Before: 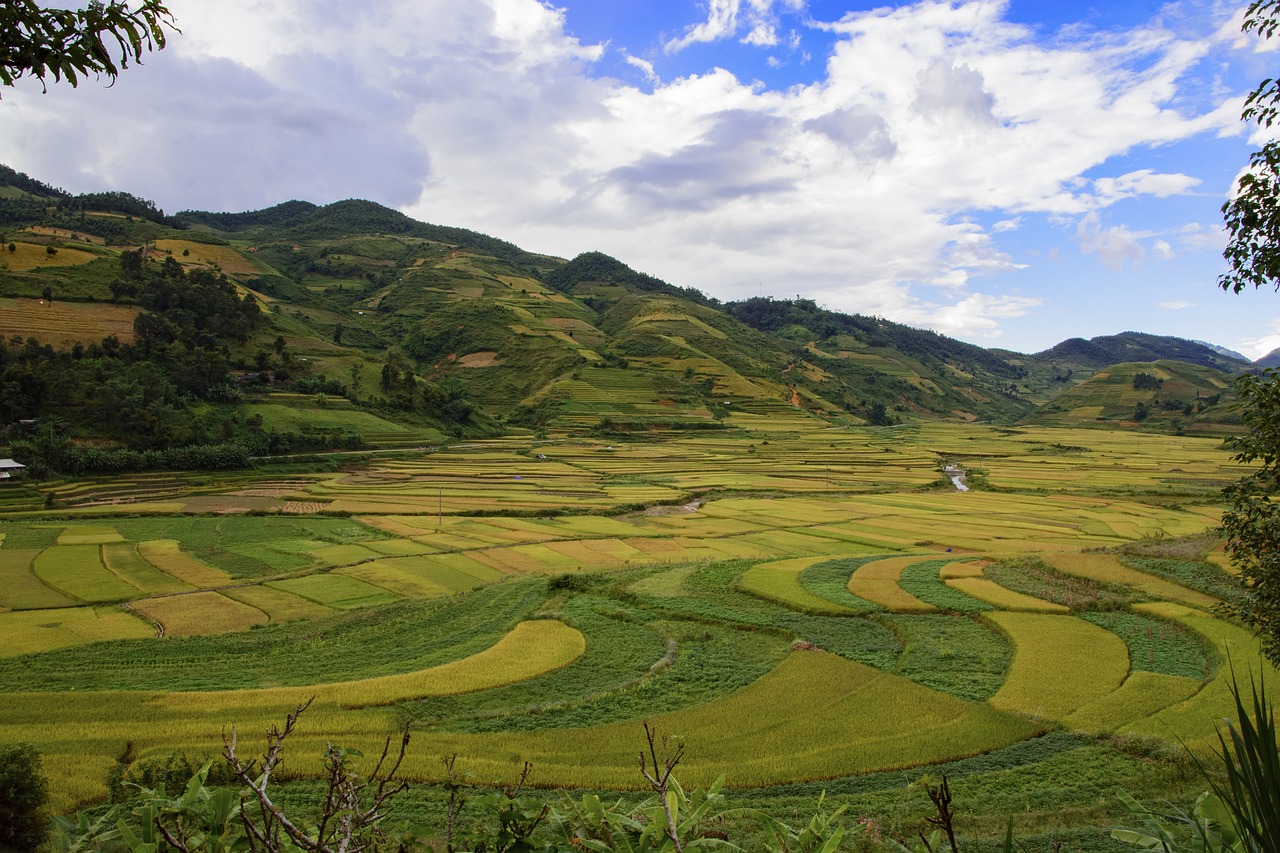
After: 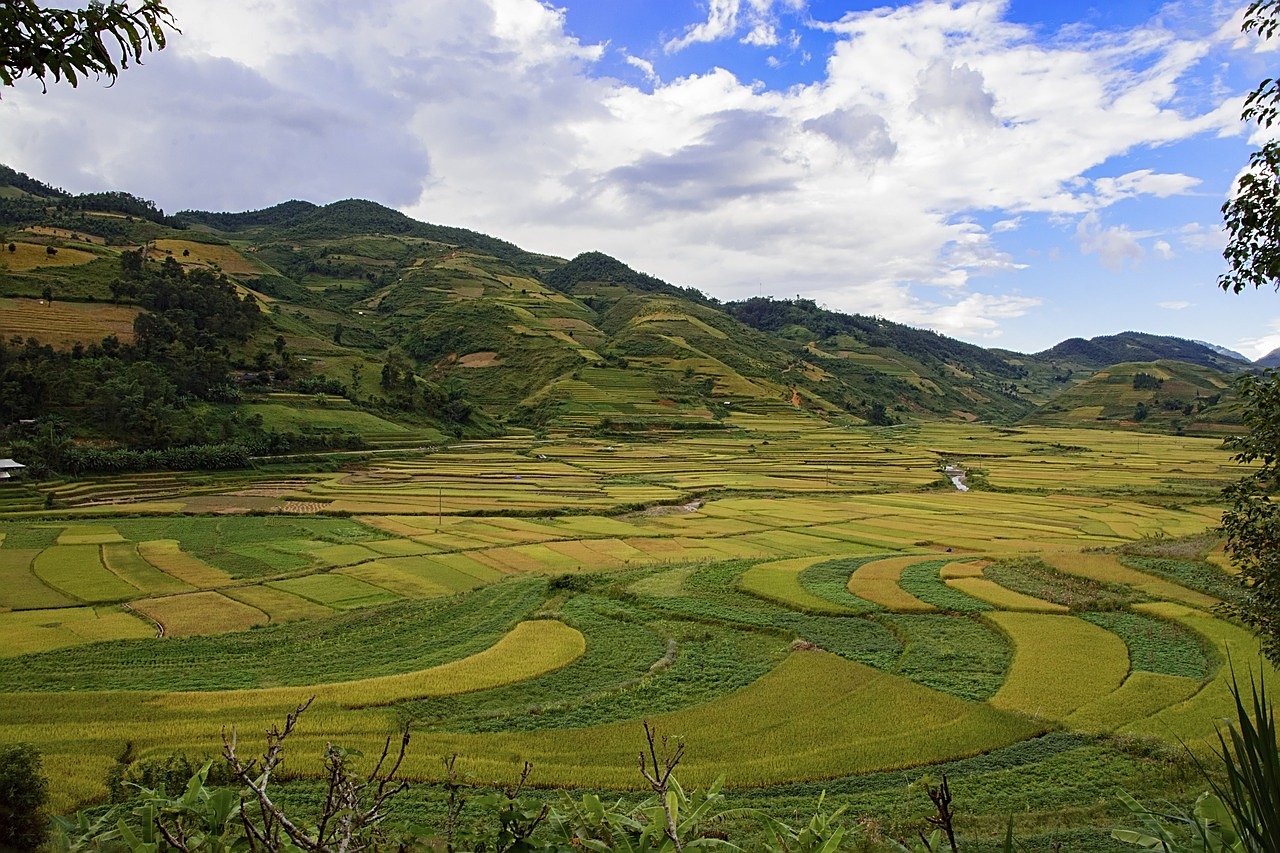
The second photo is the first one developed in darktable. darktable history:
shadows and highlights: shadows 4.1, highlights -17.6, soften with gaussian
sharpen: on, module defaults
